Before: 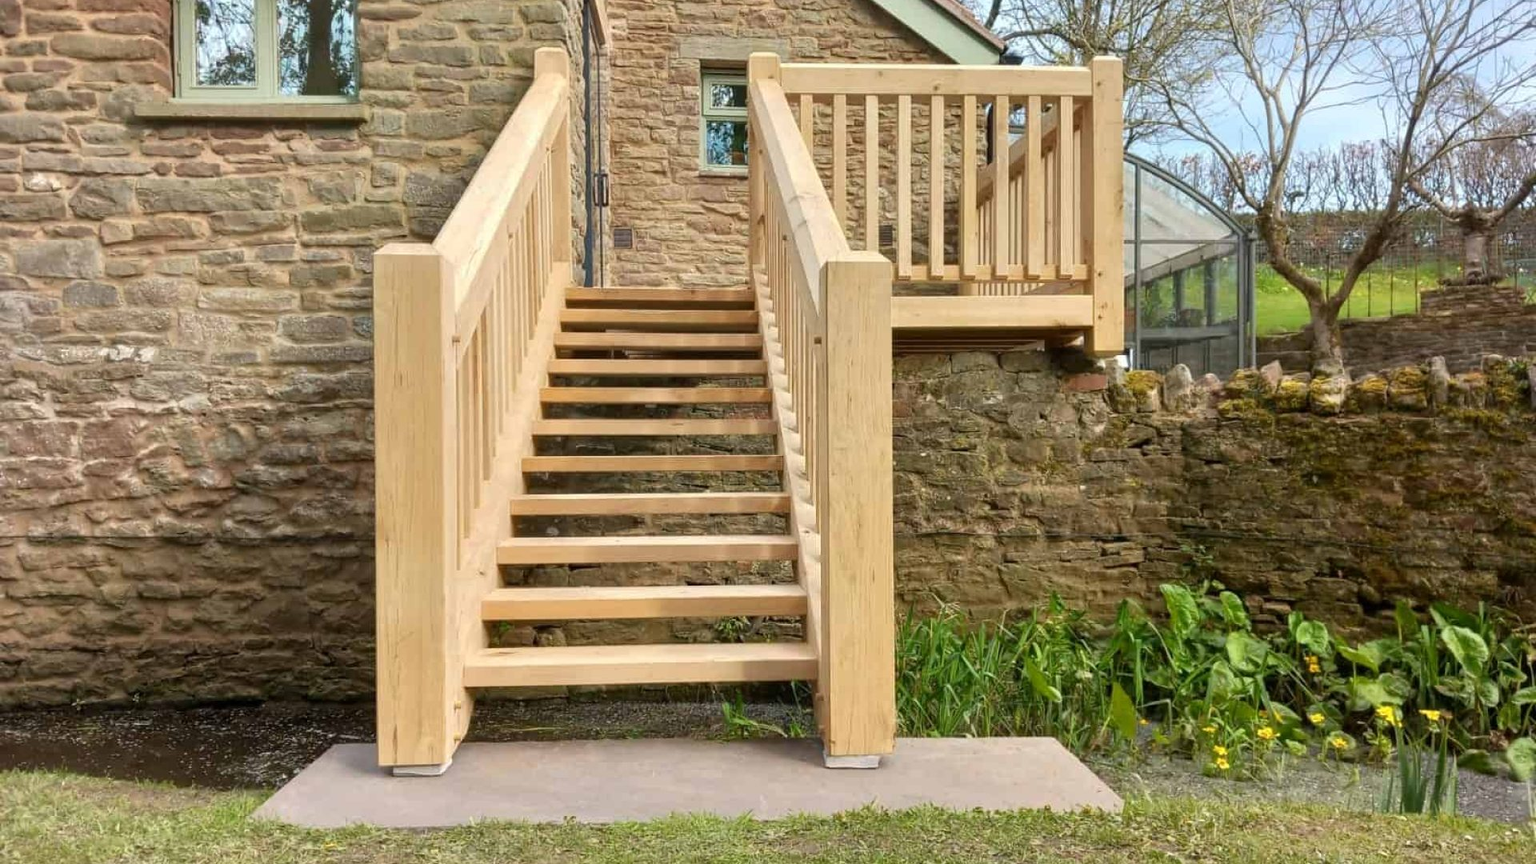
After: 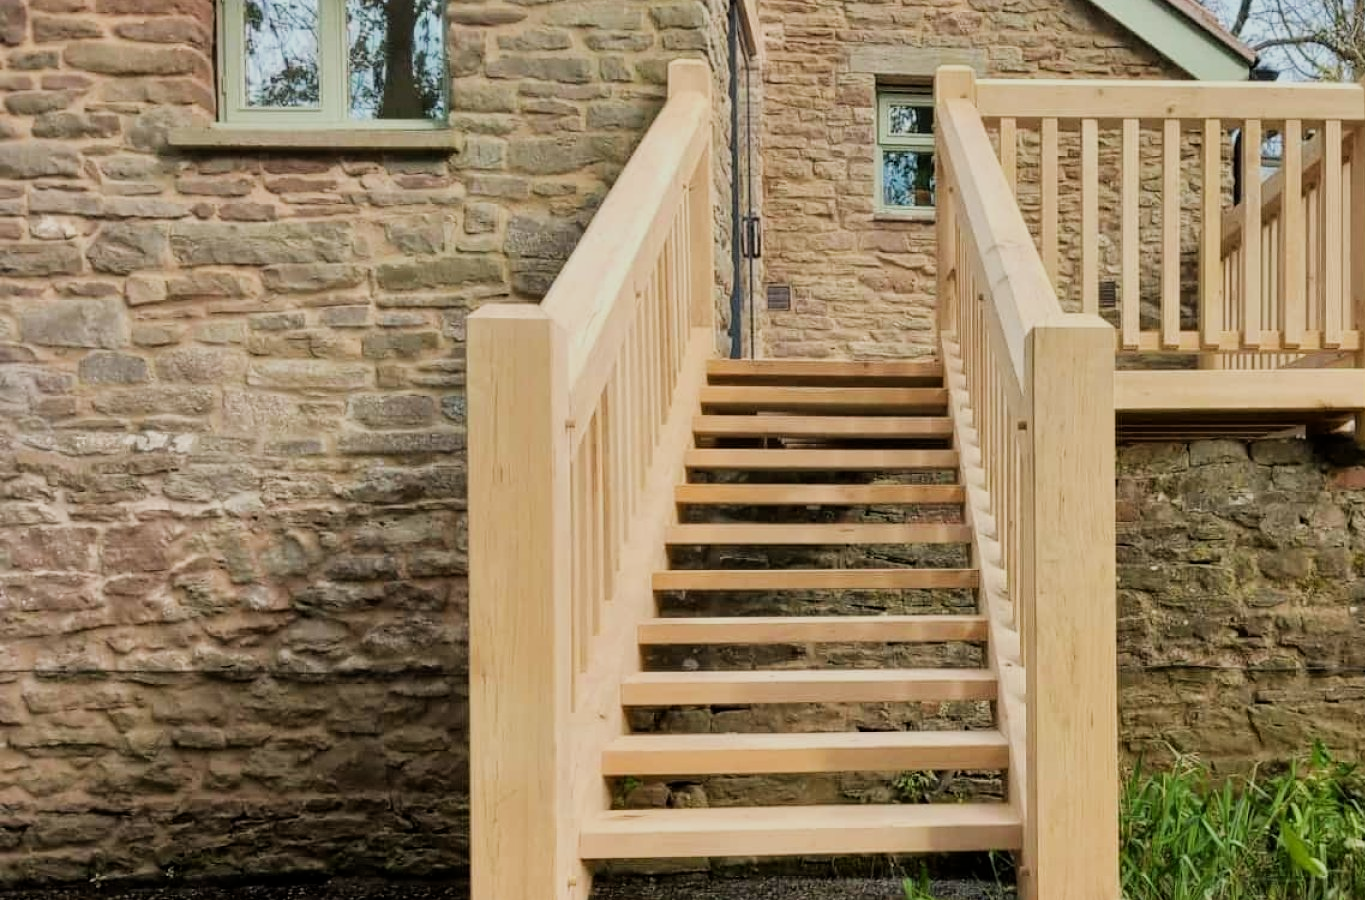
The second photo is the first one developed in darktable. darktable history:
crop: right 28.885%, bottom 16.626%
filmic rgb: black relative exposure -7.65 EV, white relative exposure 4.56 EV, hardness 3.61, contrast 1.106
